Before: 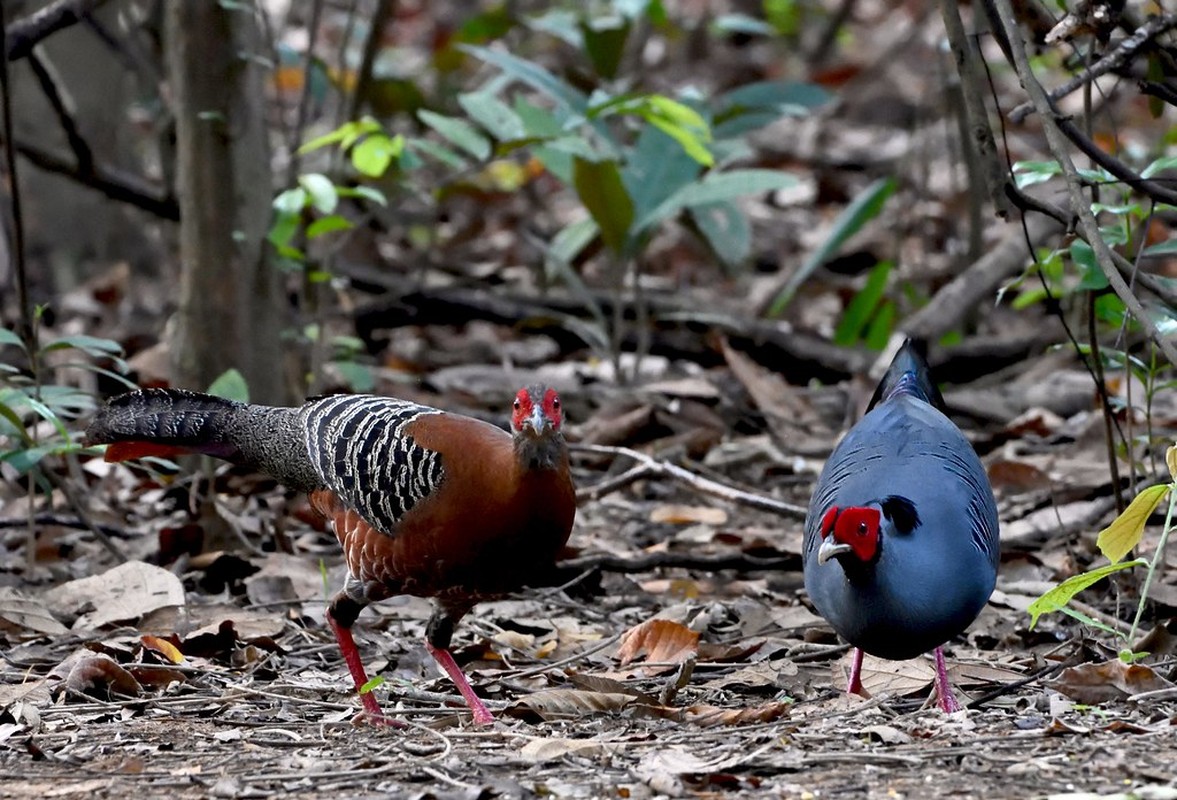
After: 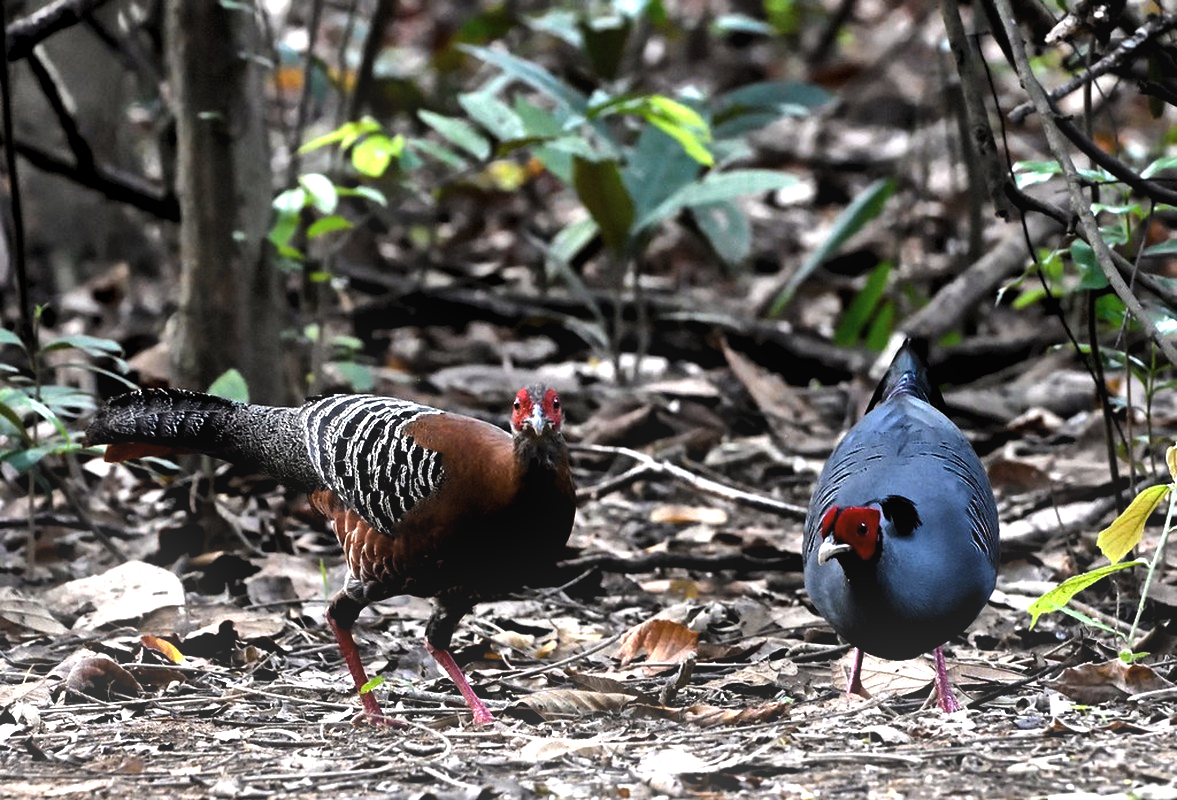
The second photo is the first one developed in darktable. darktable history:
bloom: size 13.65%, threshold 98.39%, strength 4.82%
levels: levels [0.044, 0.475, 0.791]
shadows and highlights: shadows 53, soften with gaussian
